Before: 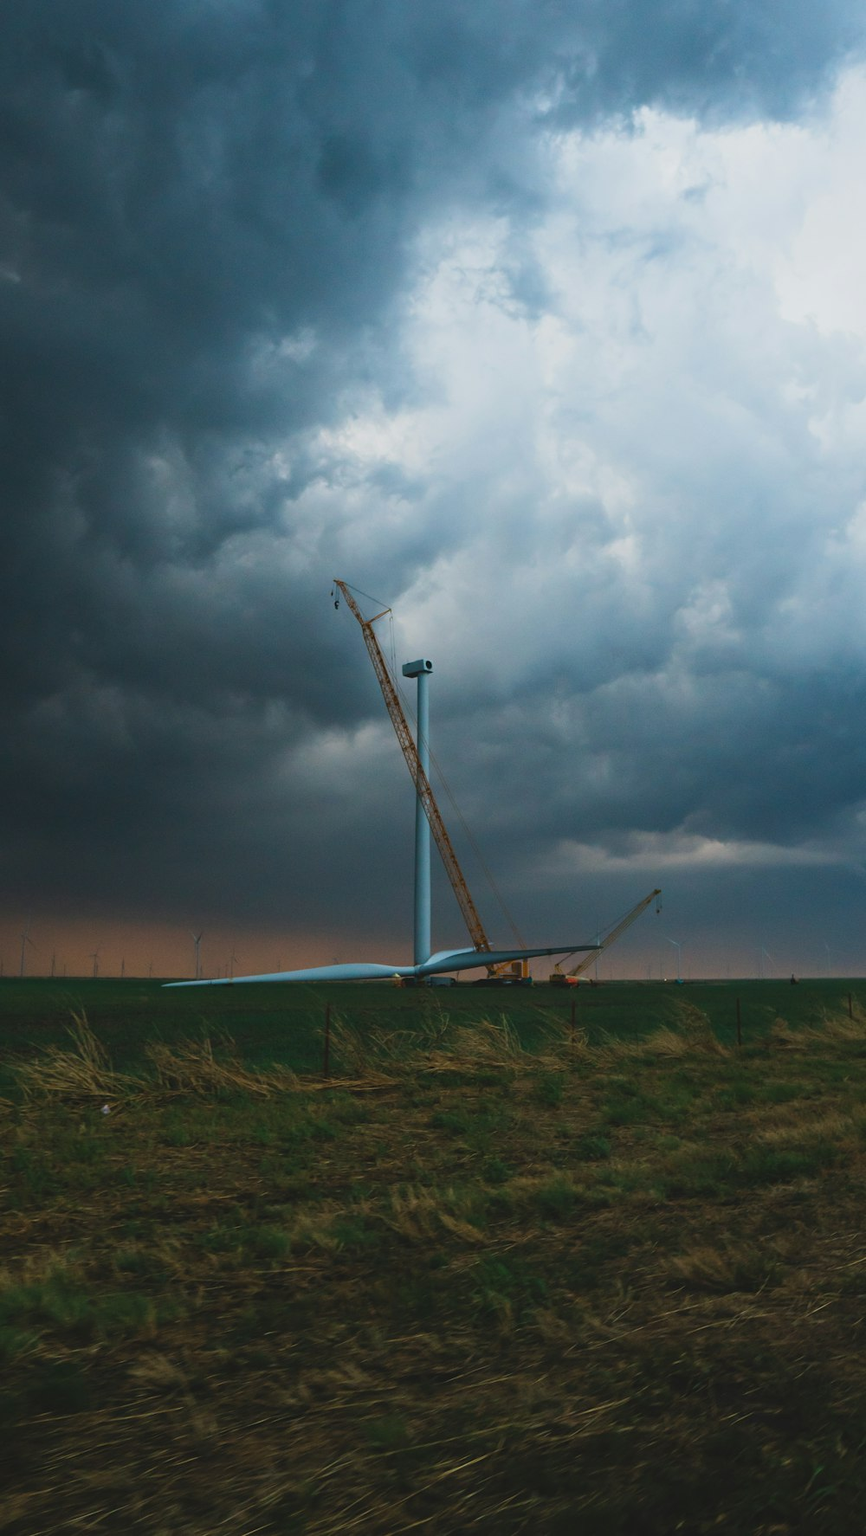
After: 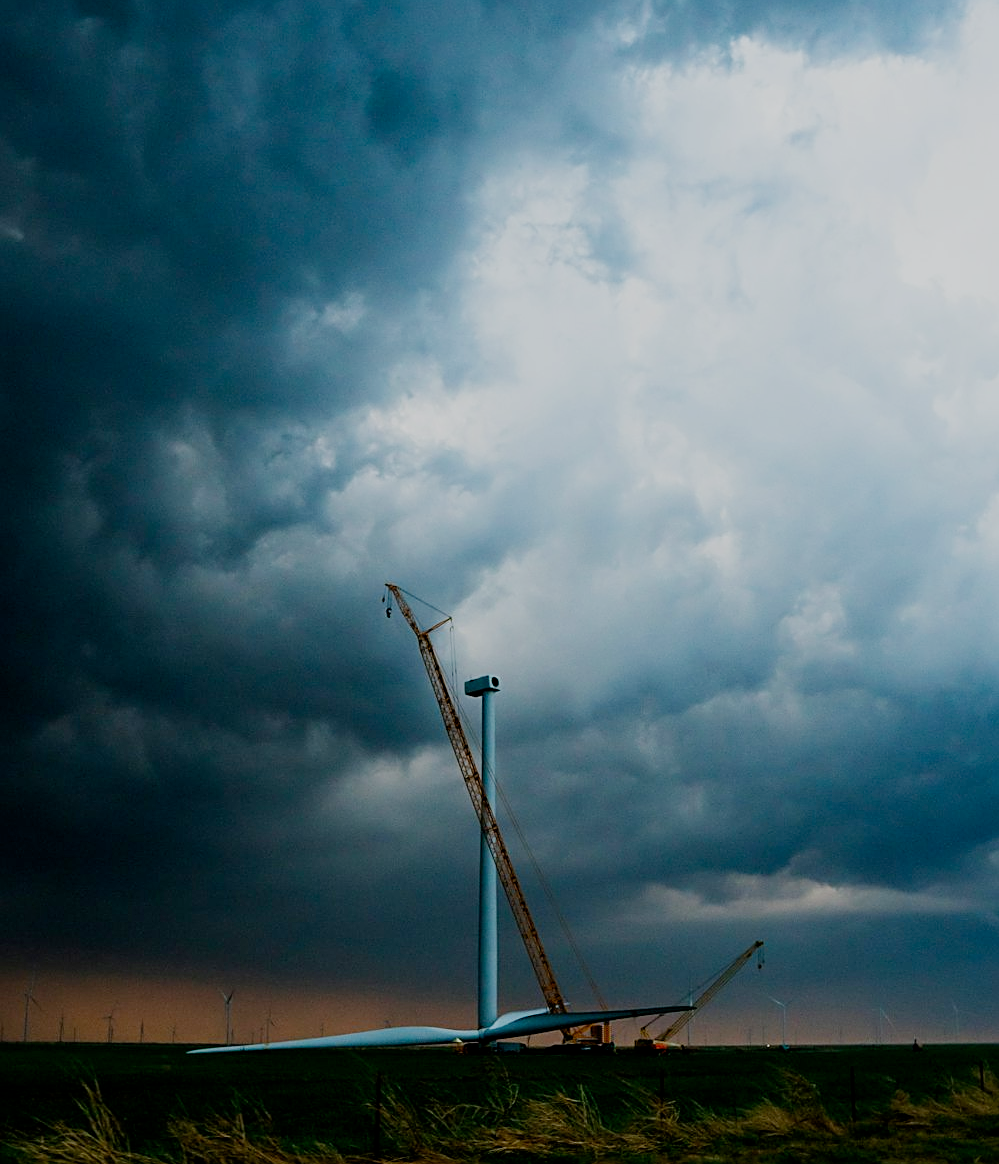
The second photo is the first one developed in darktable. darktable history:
filmic rgb: middle gray luminance 29%, black relative exposure -10.3 EV, white relative exposure 5.5 EV, threshold 6 EV, target black luminance 0%, hardness 3.95, latitude 2.04%, contrast 1.132, highlights saturation mix 5%, shadows ↔ highlights balance 15.11%, preserve chrominance no, color science v3 (2019), use custom middle-gray values true, iterations of high-quality reconstruction 0, enable highlight reconstruction true
crop and rotate: top 4.848%, bottom 29.503%
exposure: black level correction 0.012, exposure 0.7 EV, compensate exposure bias true, compensate highlight preservation false
sharpen: on, module defaults
